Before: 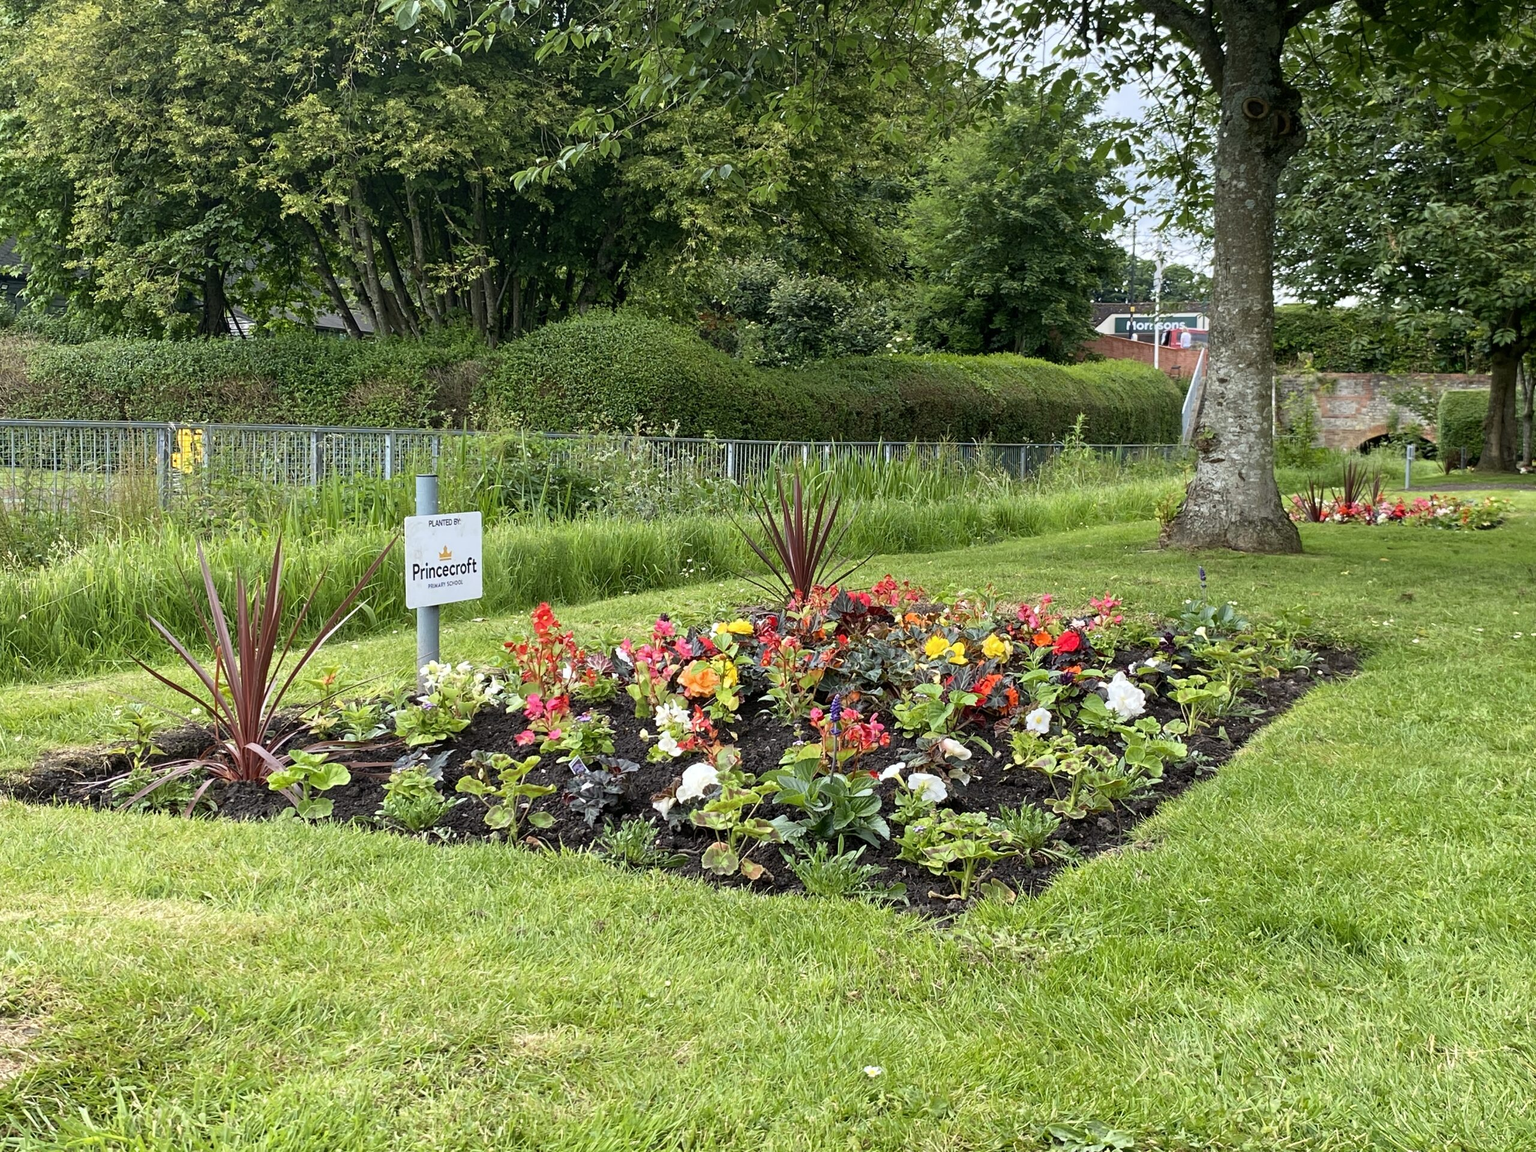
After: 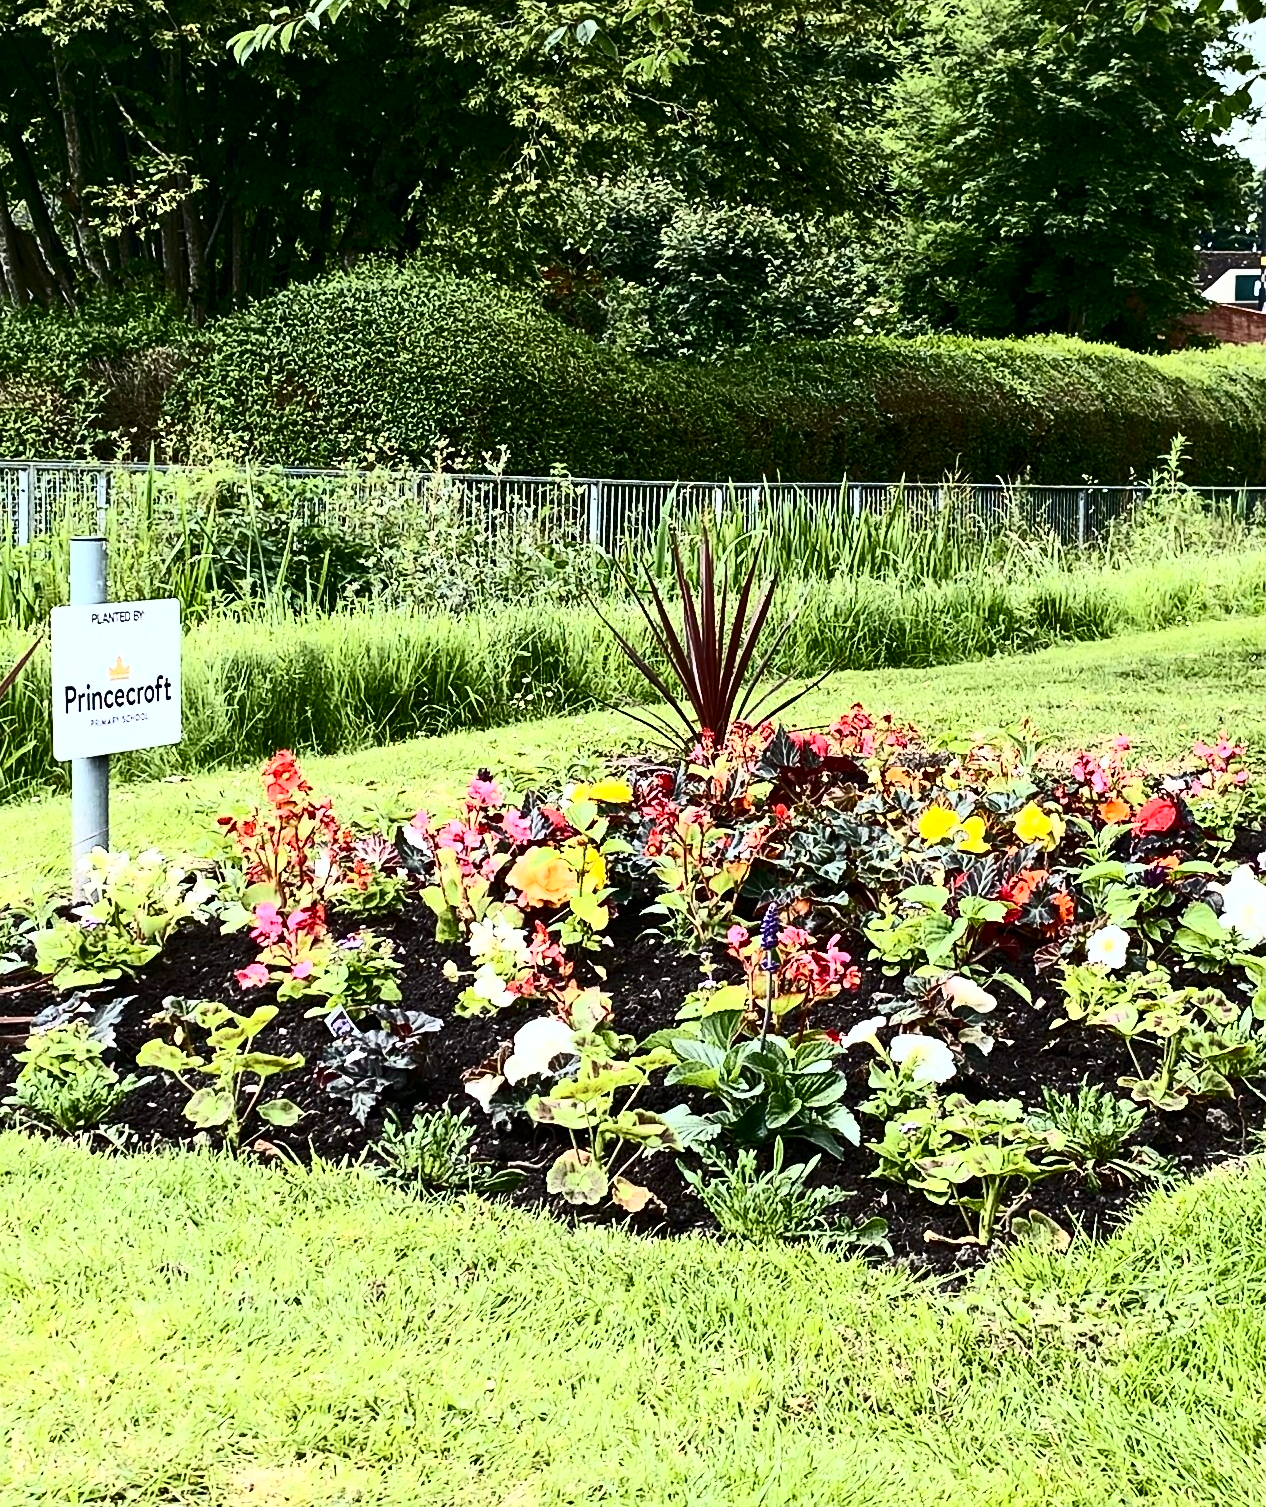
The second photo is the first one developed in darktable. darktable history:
crop and rotate: angle 0.02°, left 24.353%, top 13.219%, right 26.156%, bottom 8.224%
sharpen: radius 1.458, amount 0.398, threshold 1.271
contrast brightness saturation: contrast 0.93, brightness 0.2
